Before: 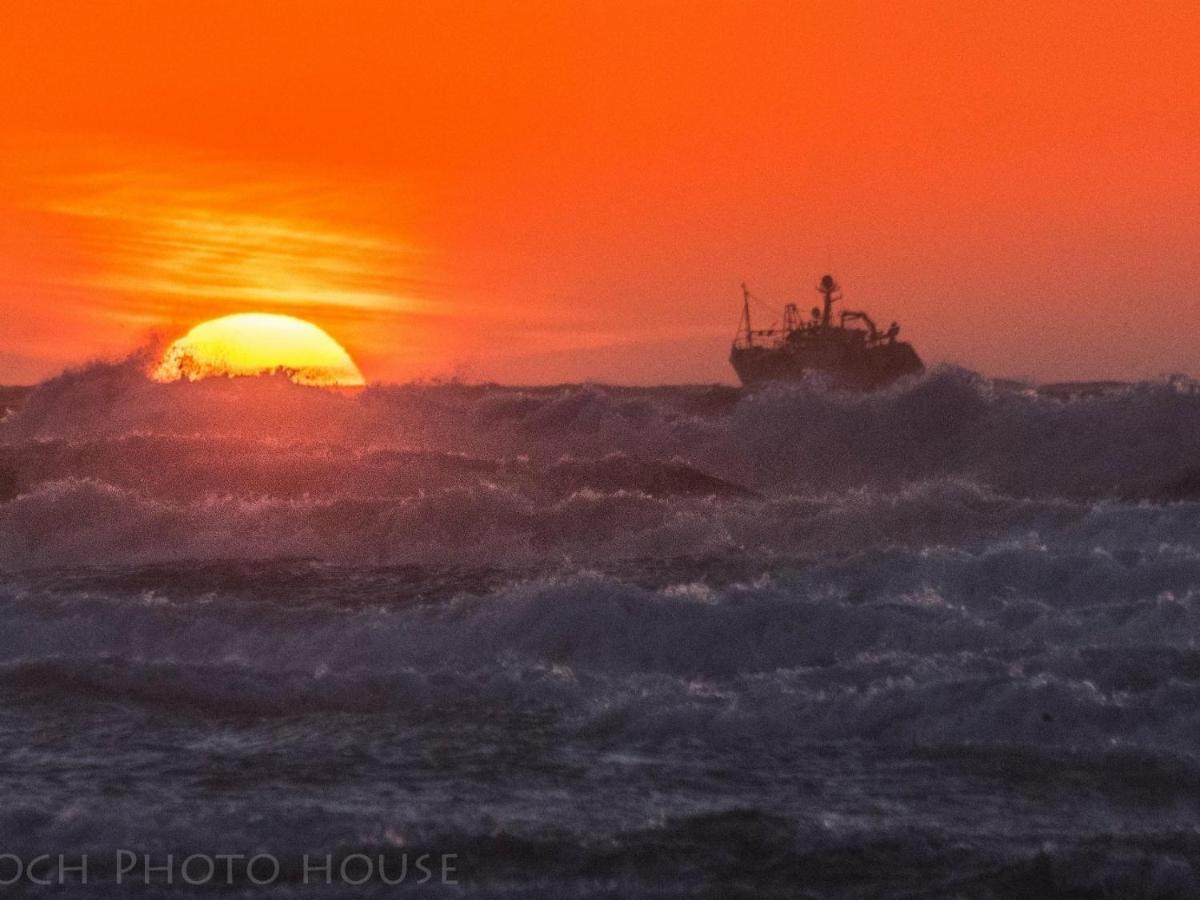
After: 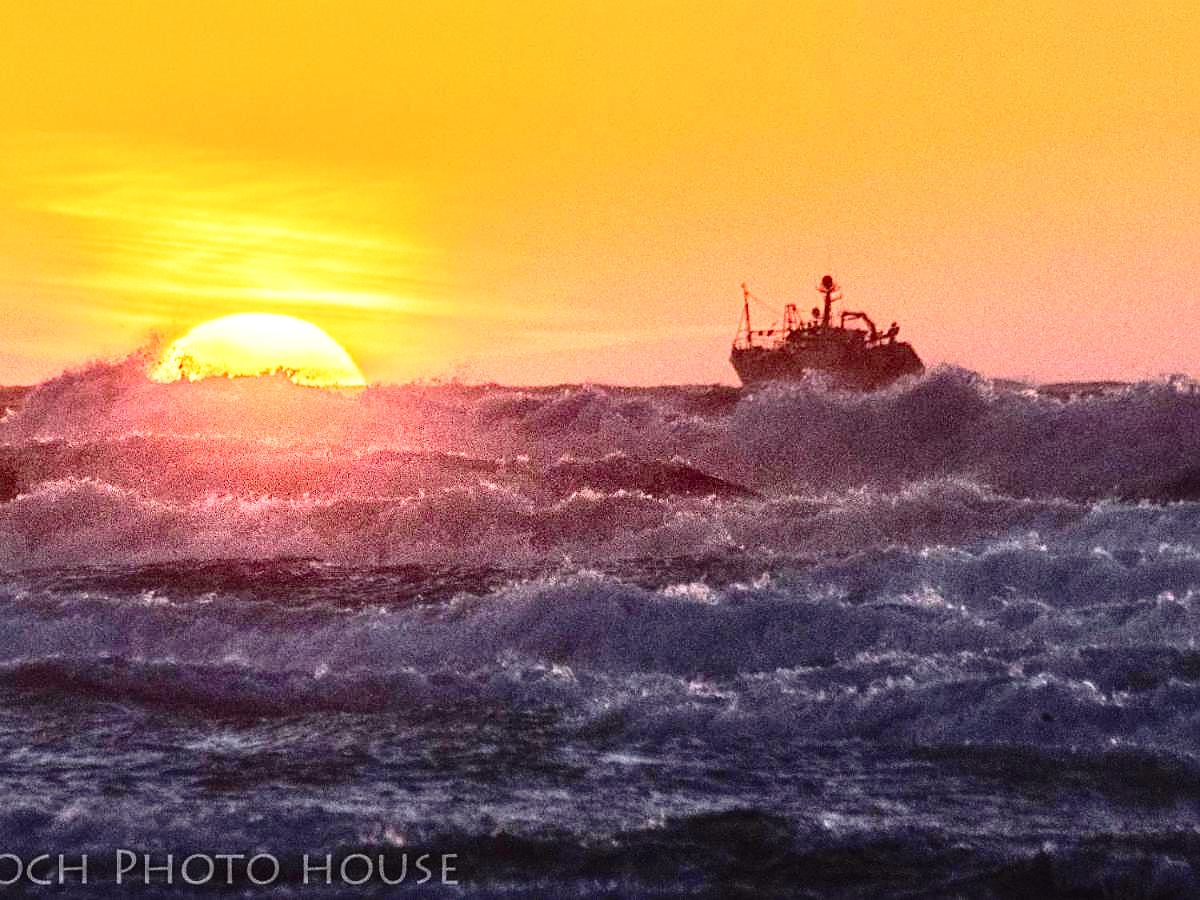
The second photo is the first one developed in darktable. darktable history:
color balance rgb: perceptual saturation grading › global saturation 0.944%
base curve: curves: ch0 [(0, 0) (0.028, 0.03) (0.121, 0.232) (0.46, 0.748) (0.859, 0.968) (1, 1)], preserve colors none
sharpen: on, module defaults
exposure: black level correction -0.005, exposure 1.004 EV, compensate exposure bias true, compensate highlight preservation false
contrast brightness saturation: contrast 0.245, brightness -0.24, saturation 0.145
